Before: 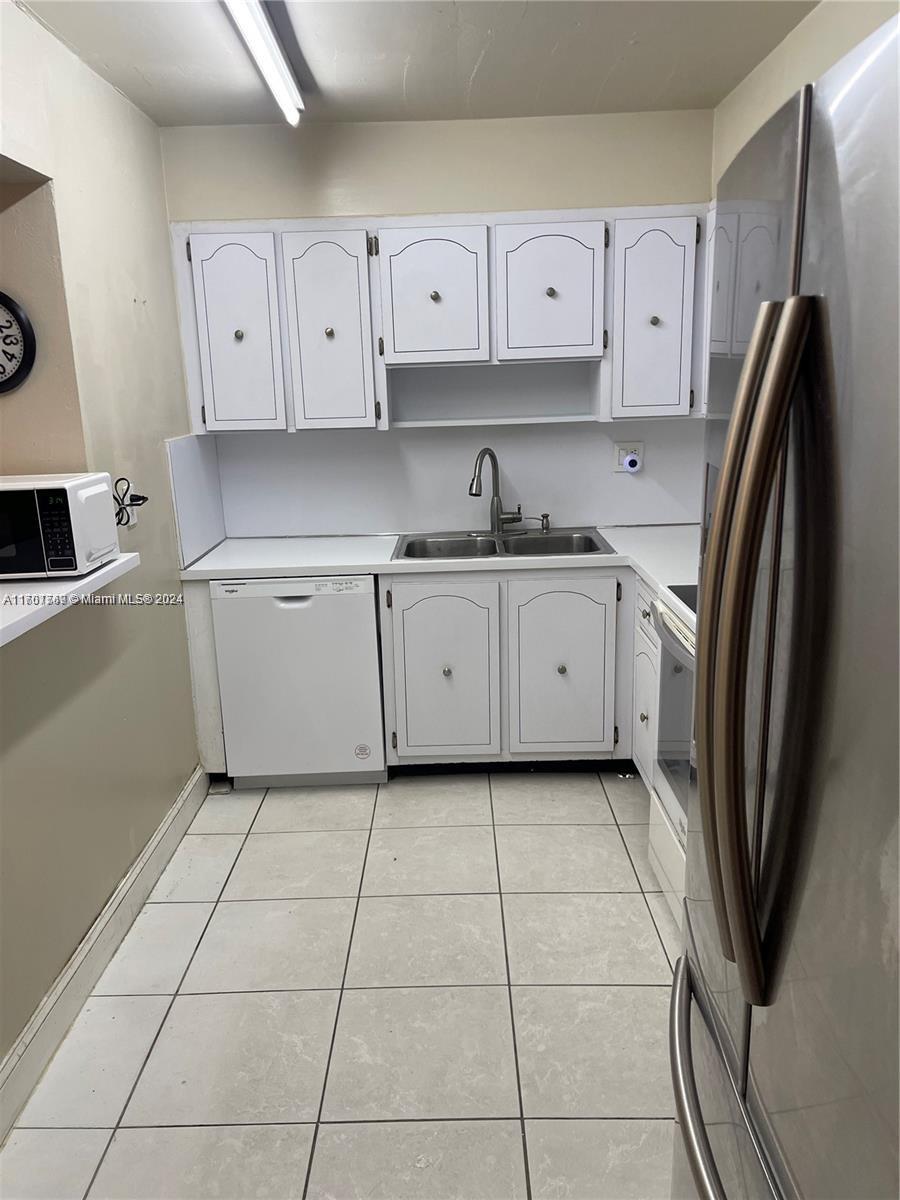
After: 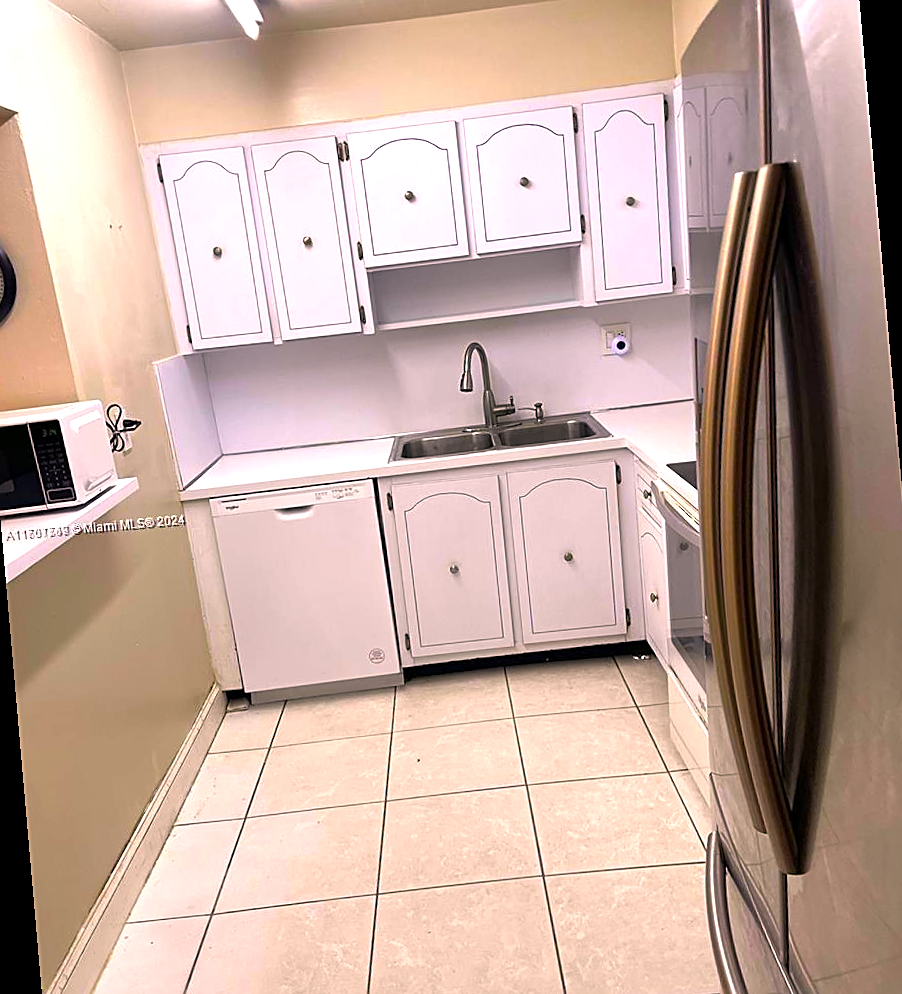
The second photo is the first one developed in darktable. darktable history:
color correction: highlights a* 14.52, highlights b* 4.84
rotate and perspective: rotation -5°, crop left 0.05, crop right 0.952, crop top 0.11, crop bottom 0.89
sharpen: on, module defaults
color balance rgb: linear chroma grading › global chroma 20%, perceptual saturation grading › global saturation 25%, perceptual brilliance grading › global brilliance 20%, global vibrance 20%
